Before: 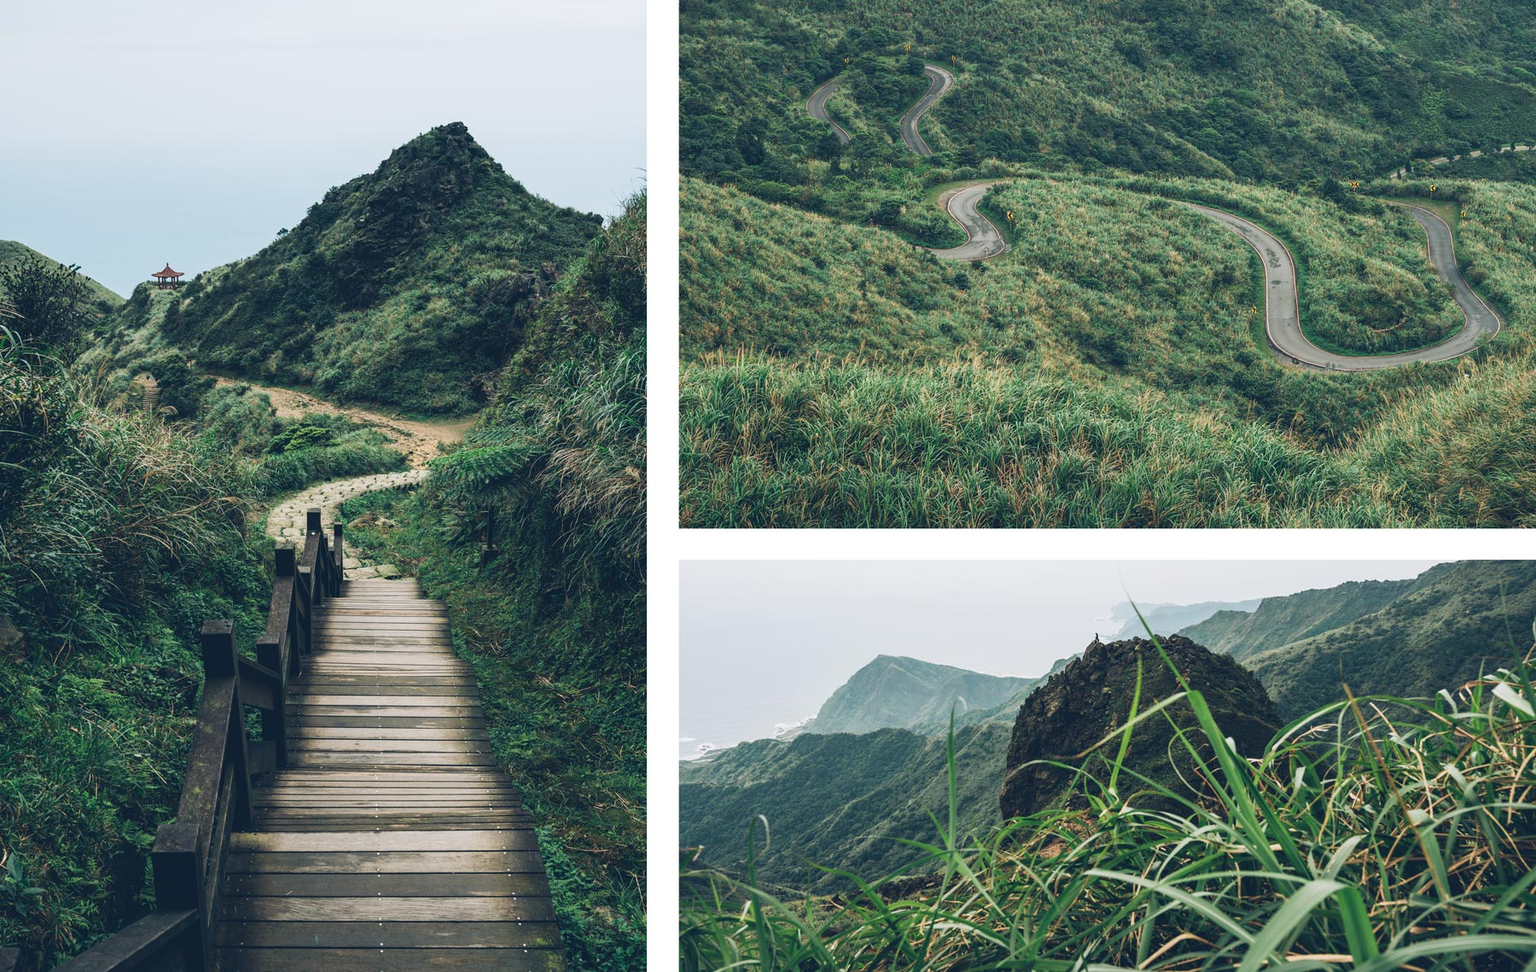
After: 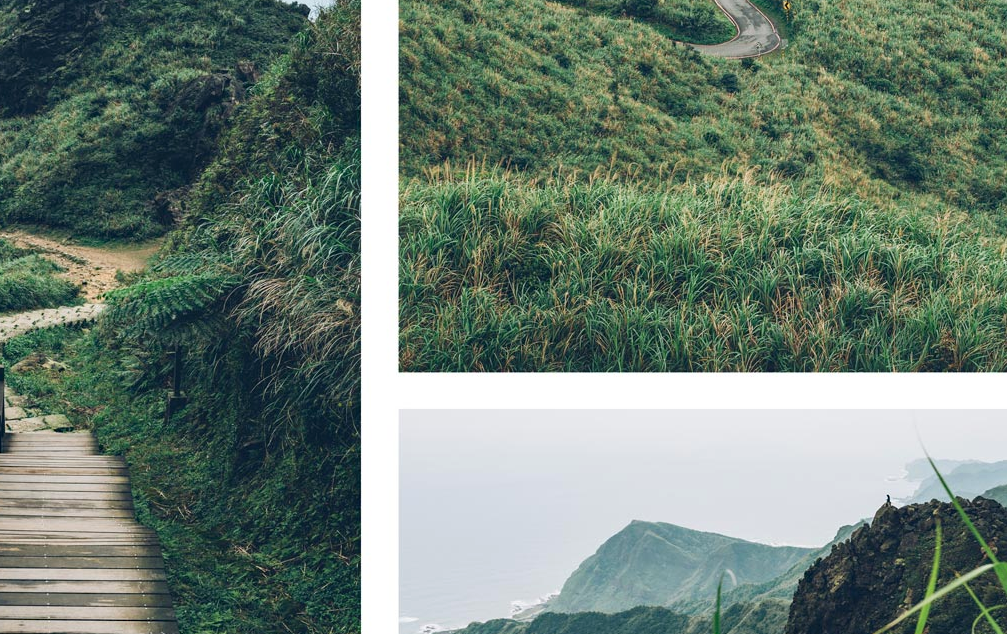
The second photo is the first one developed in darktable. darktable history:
crop and rotate: left 22.107%, top 21.689%, right 21.912%, bottom 22.587%
haze removal: adaptive false
